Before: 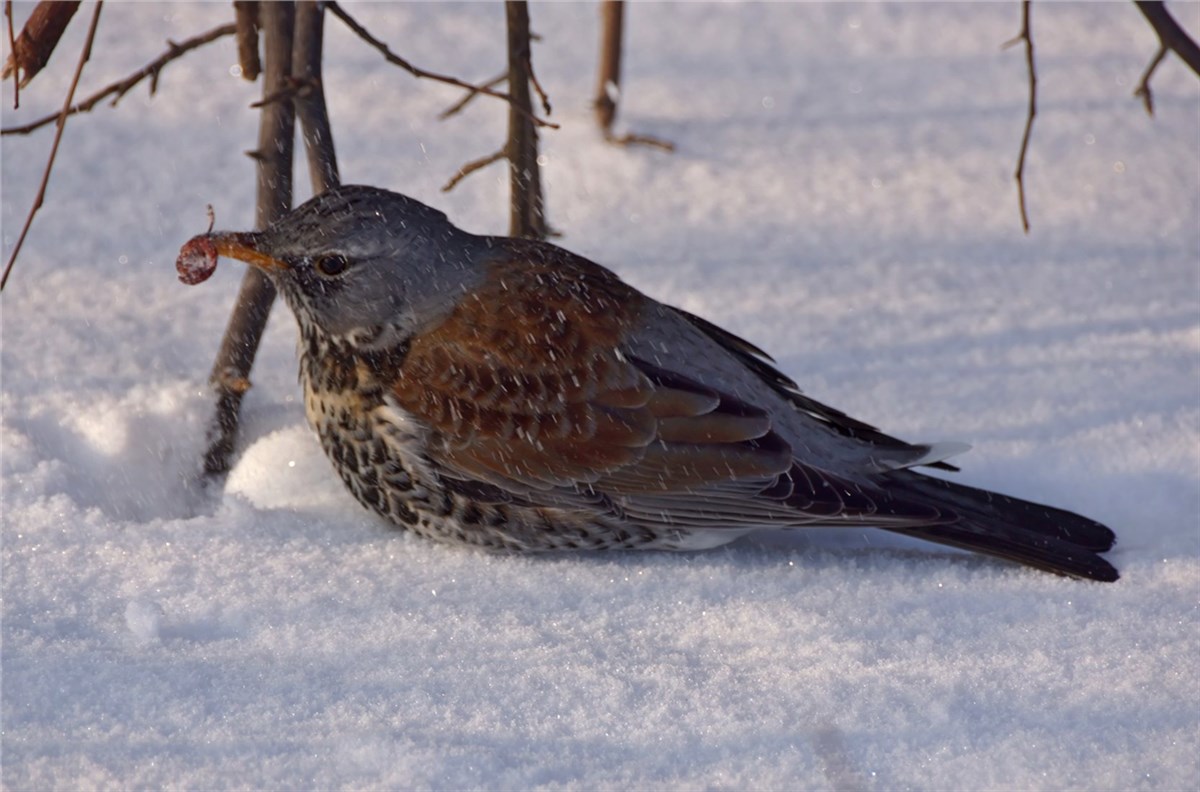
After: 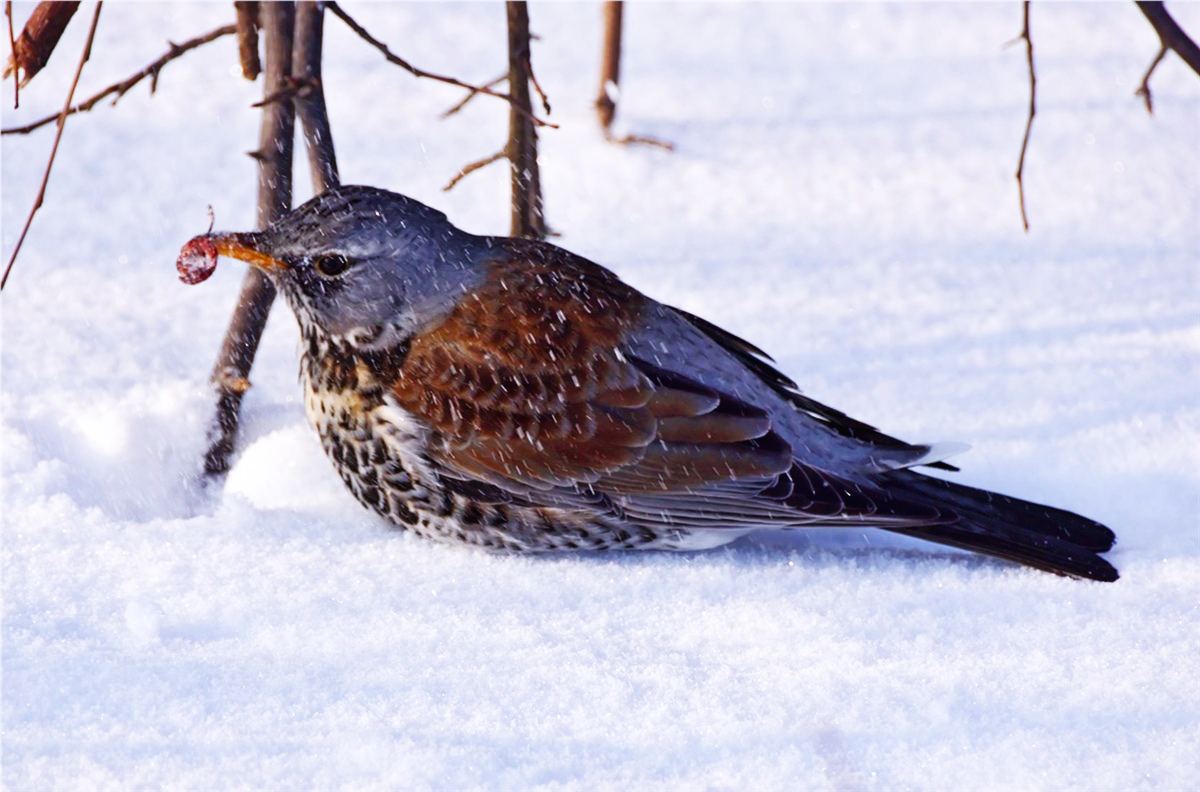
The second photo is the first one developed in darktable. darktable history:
white balance: red 0.967, blue 1.119, emerald 0.756
base curve: curves: ch0 [(0, 0.003) (0.001, 0.002) (0.006, 0.004) (0.02, 0.022) (0.048, 0.086) (0.094, 0.234) (0.162, 0.431) (0.258, 0.629) (0.385, 0.8) (0.548, 0.918) (0.751, 0.988) (1, 1)], preserve colors none
